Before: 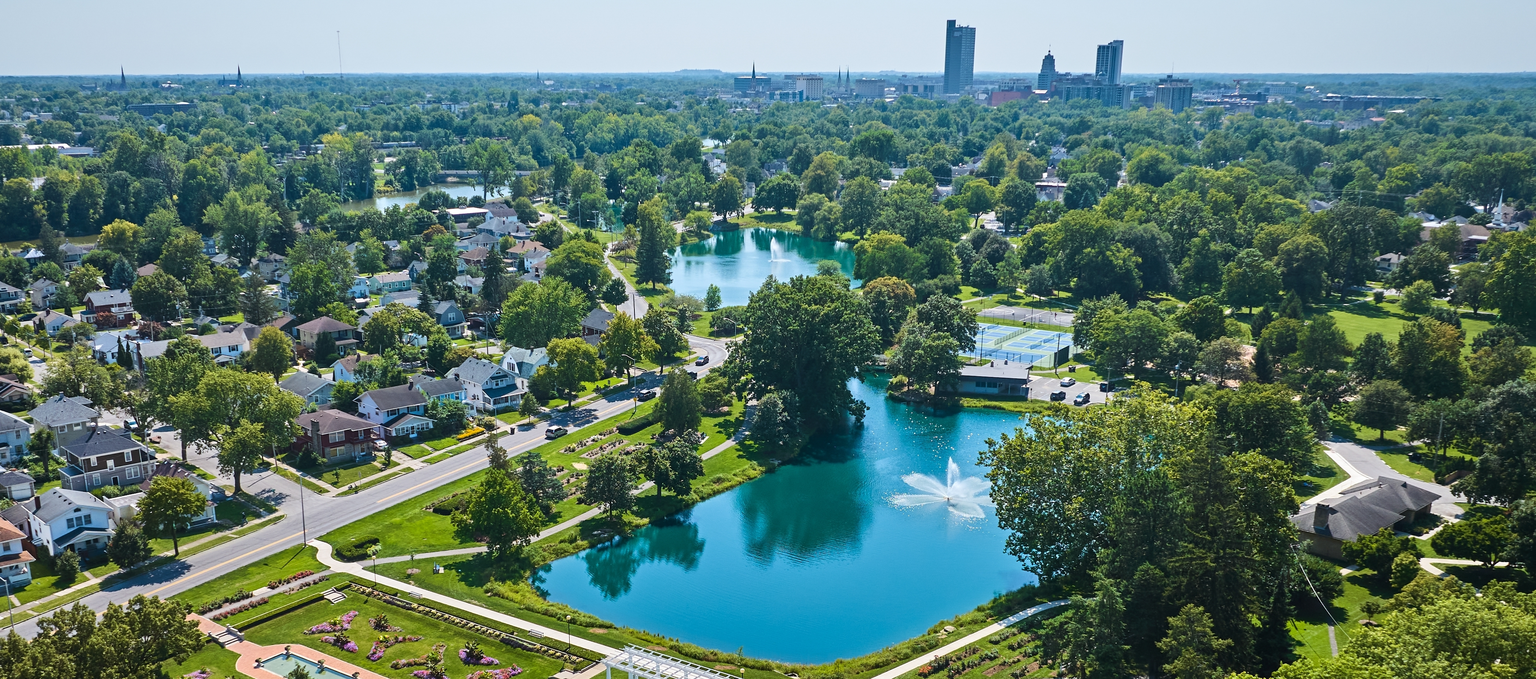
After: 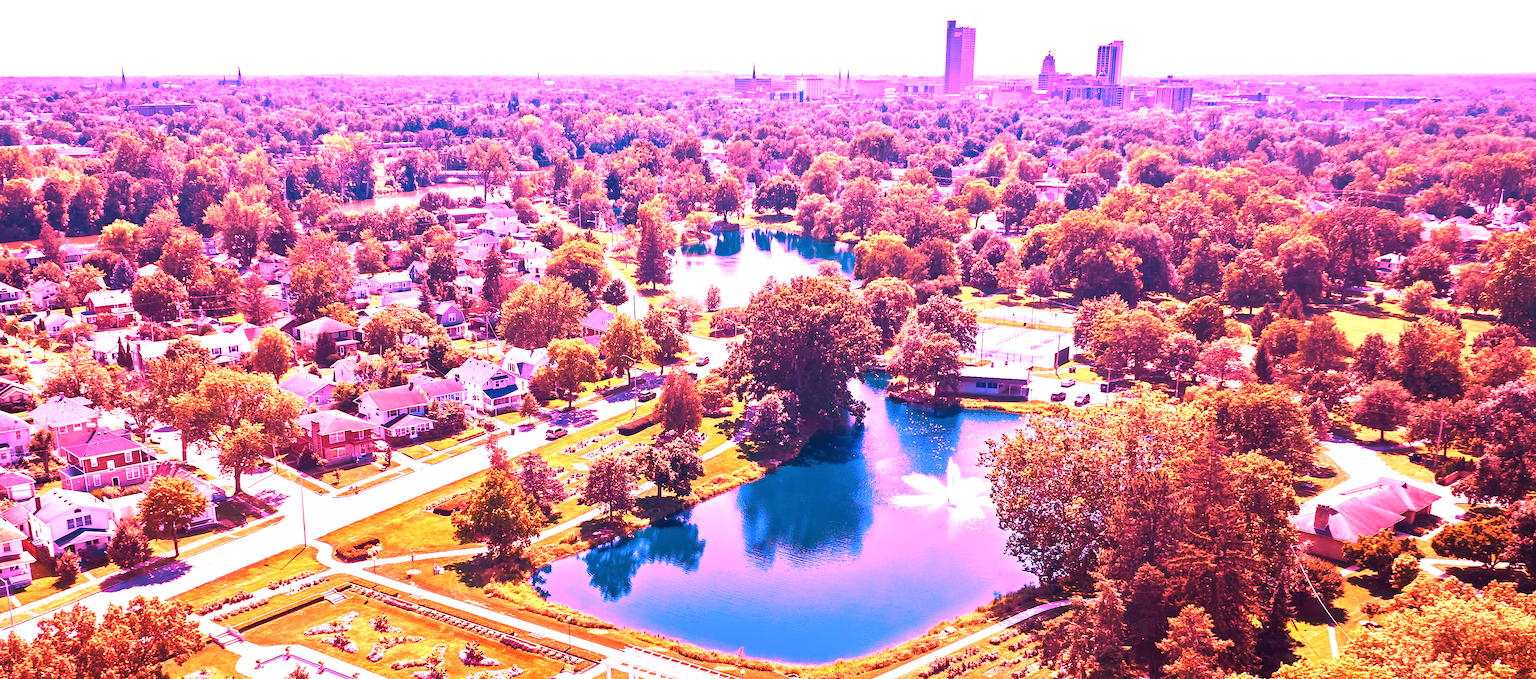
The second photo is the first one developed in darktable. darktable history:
white balance: red 4.26, blue 1.802
velvia: on, module defaults
